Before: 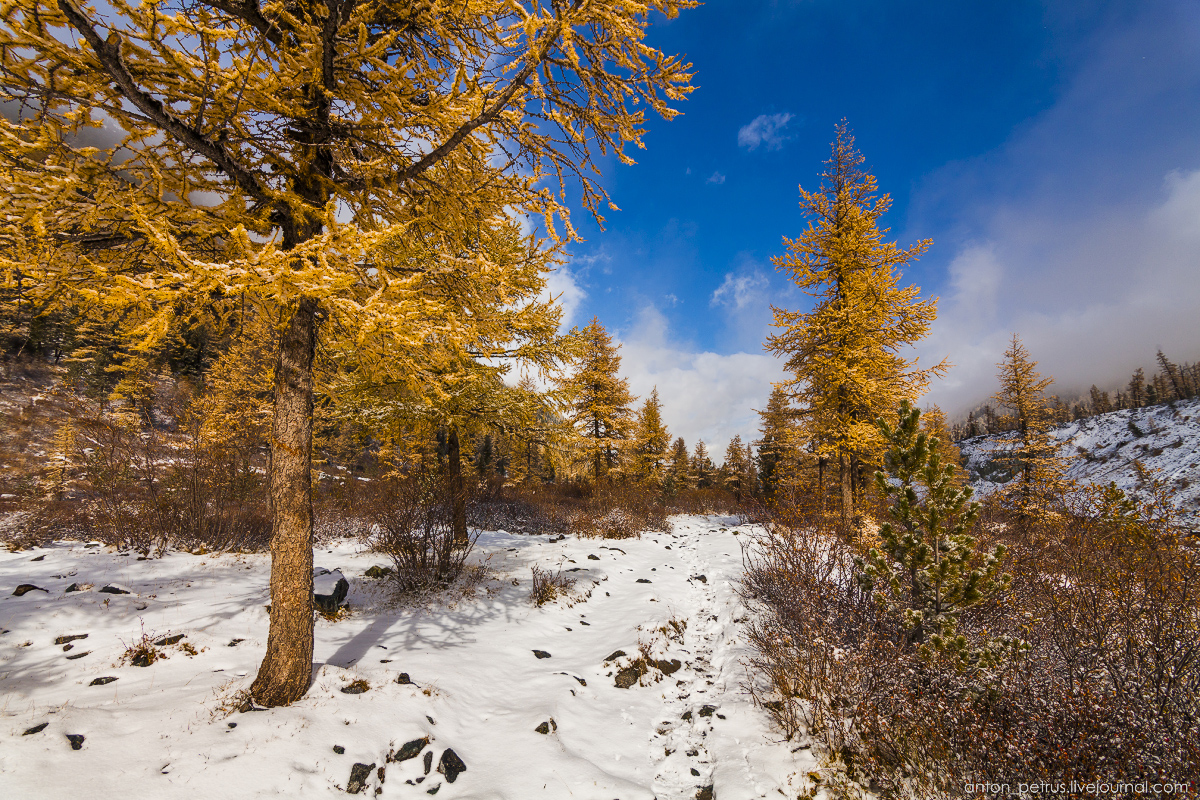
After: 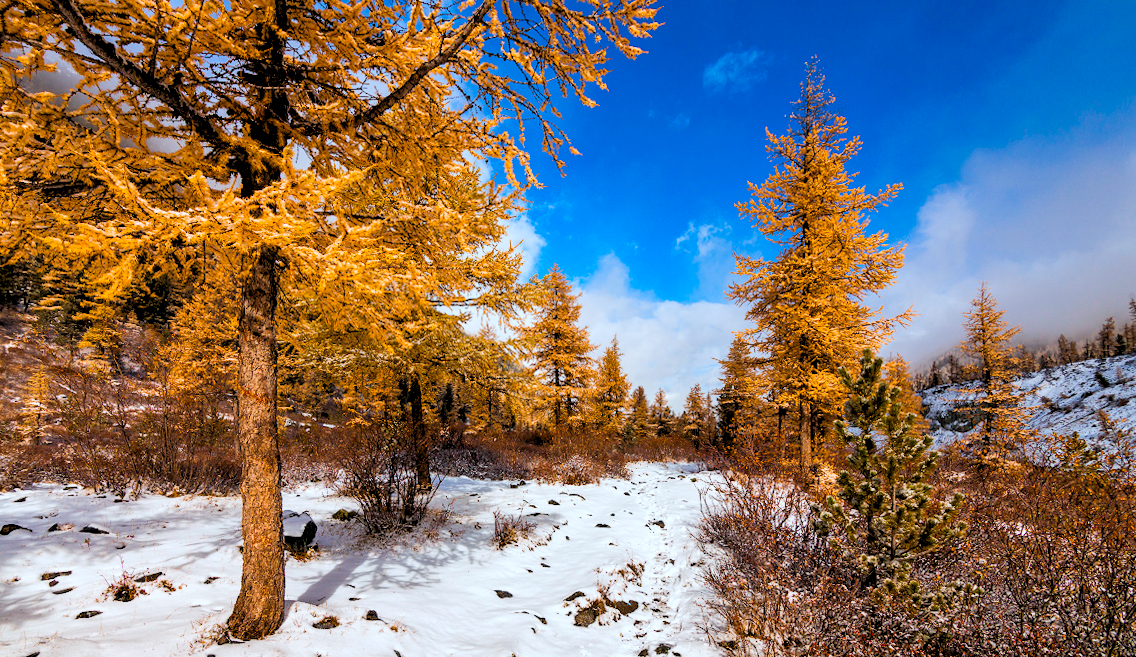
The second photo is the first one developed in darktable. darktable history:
contrast brightness saturation: contrast 0.08, saturation 0.2
rotate and perspective: rotation 0.074°, lens shift (vertical) 0.096, lens shift (horizontal) -0.041, crop left 0.043, crop right 0.952, crop top 0.024, crop bottom 0.979
crop: top 7.625%, bottom 8.027%
color correction: highlights a* -4.18, highlights b* -10.81
rgb levels: levels [[0.013, 0.434, 0.89], [0, 0.5, 1], [0, 0.5, 1]]
